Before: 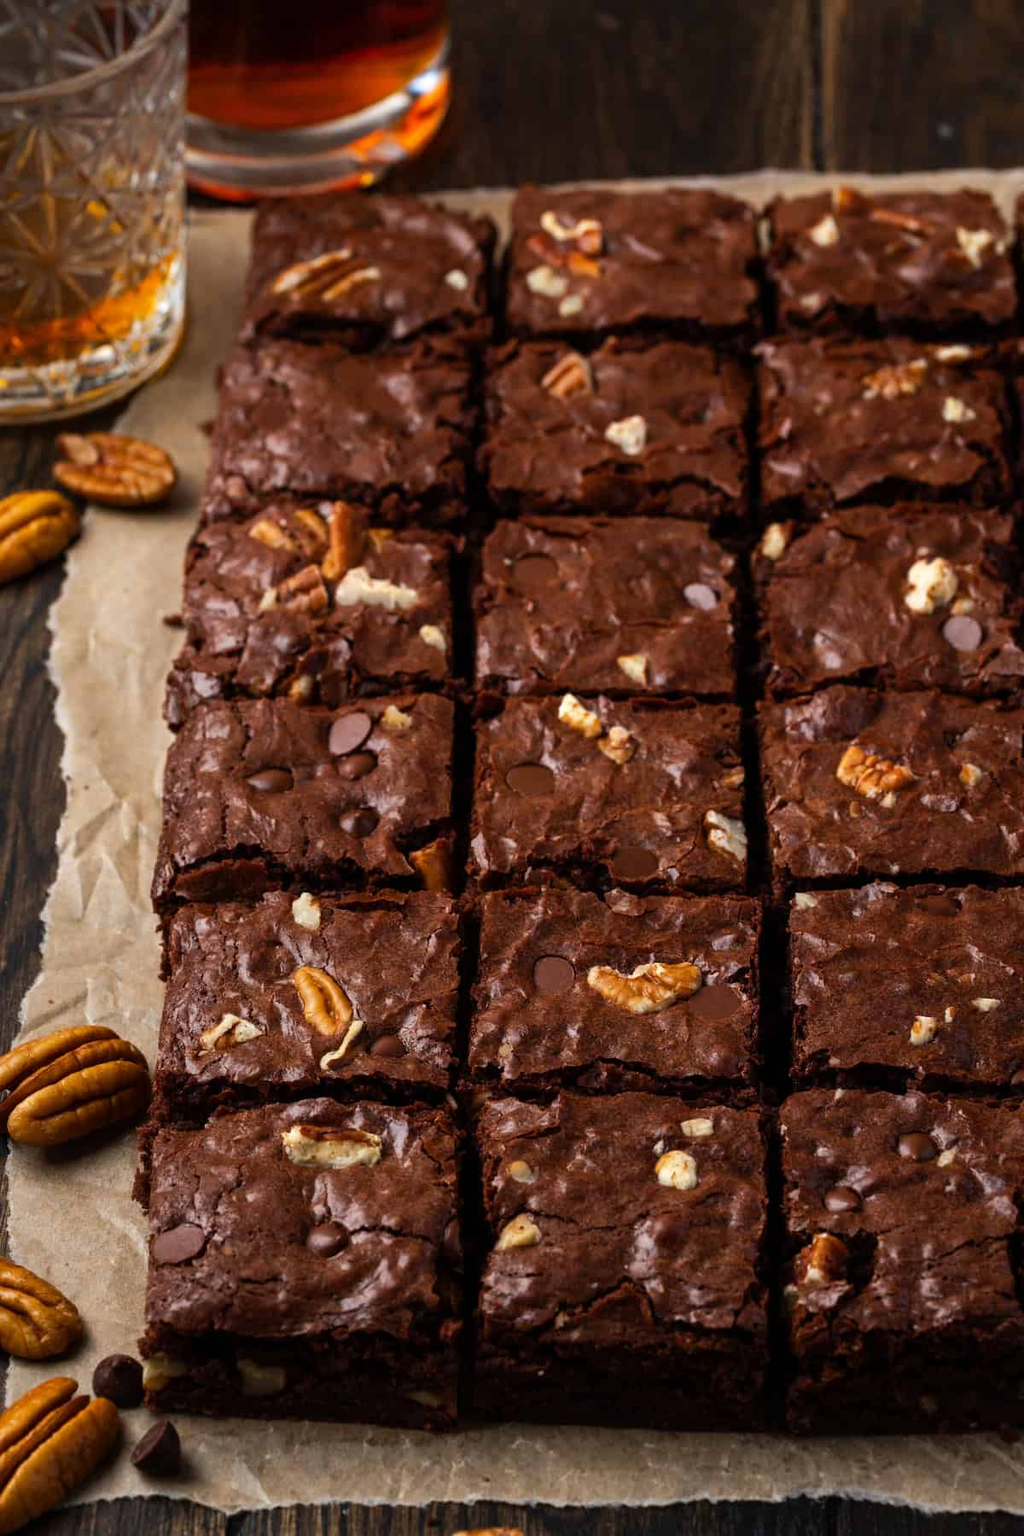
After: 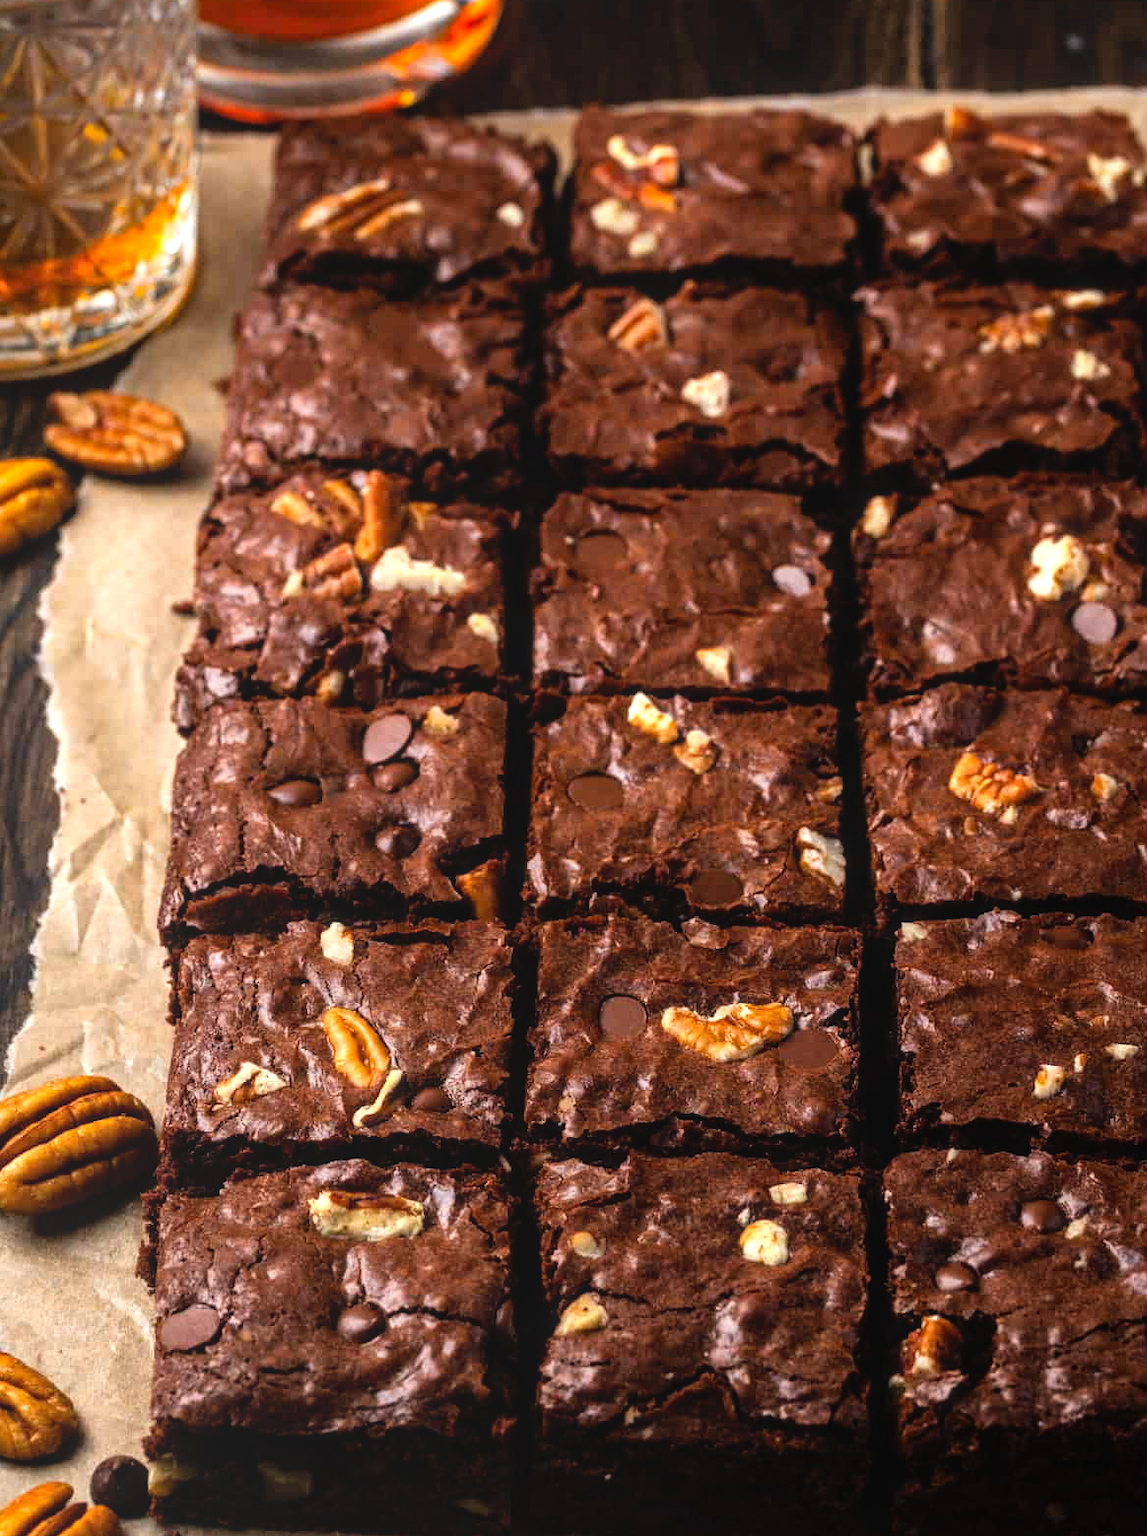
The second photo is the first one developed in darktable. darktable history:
local contrast: highlights 47%, shadows 2%, detail 101%
tone equalizer: -8 EV -1.05 EV, -7 EV -1 EV, -6 EV -0.878 EV, -5 EV -0.572 EV, -3 EV 0.607 EV, -2 EV 0.838 EV, -1 EV 0.987 EV, +0 EV 1.06 EV
crop: left 1.43%, top 6.123%, right 1.484%, bottom 7.214%
